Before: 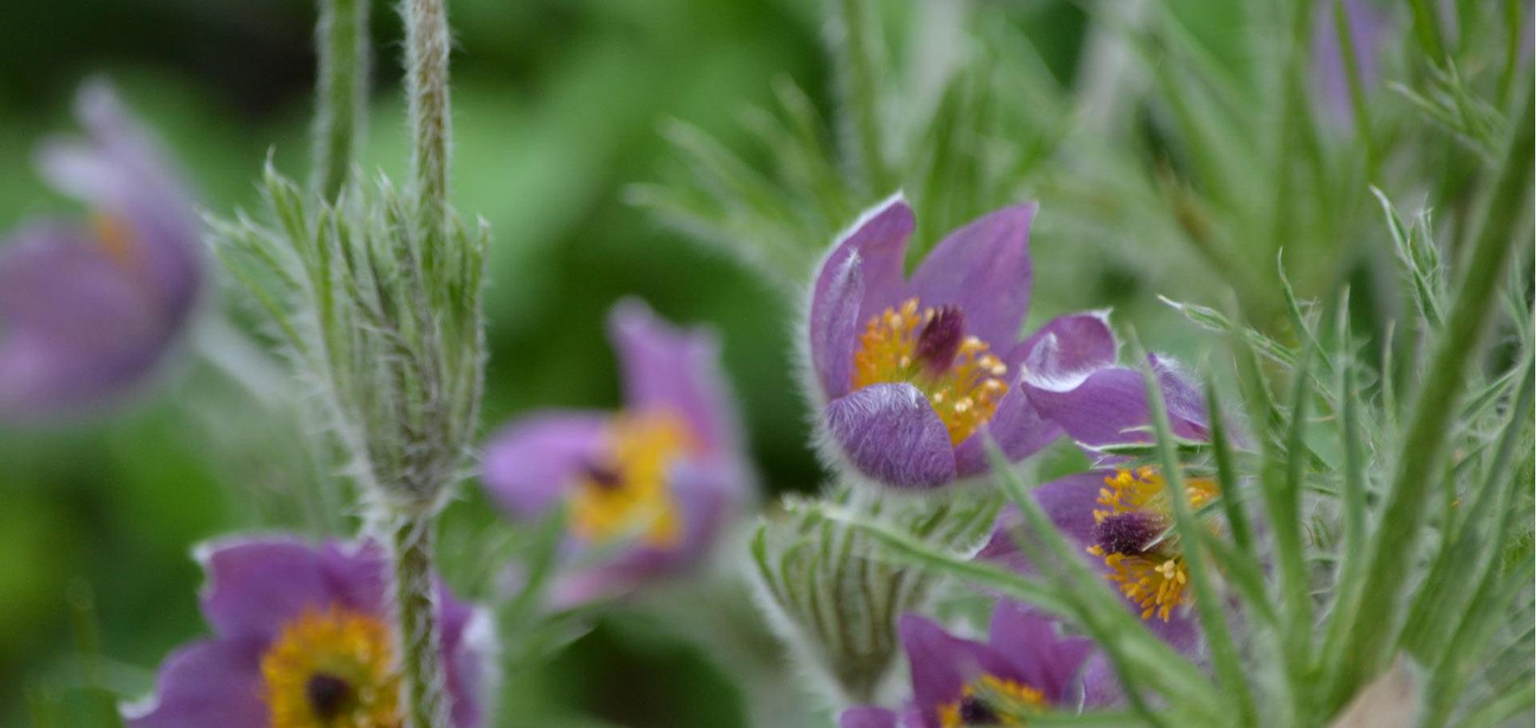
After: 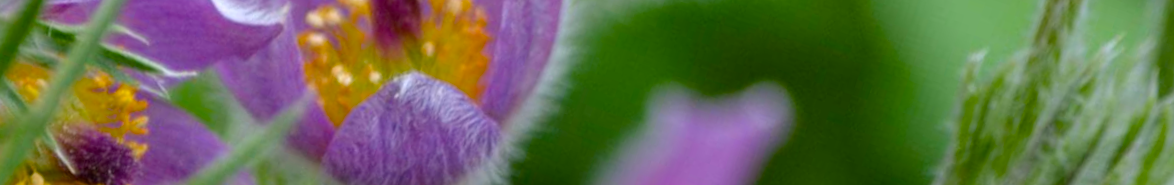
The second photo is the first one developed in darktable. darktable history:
crop and rotate: angle 16.12°, top 30.835%, bottom 35.653%
color balance rgb: perceptual saturation grading › global saturation 35%, perceptual saturation grading › highlights -25%, perceptual saturation grading › shadows 25%, global vibrance 10%
rotate and perspective: rotation -3°, crop left 0.031, crop right 0.968, crop top 0.07, crop bottom 0.93
